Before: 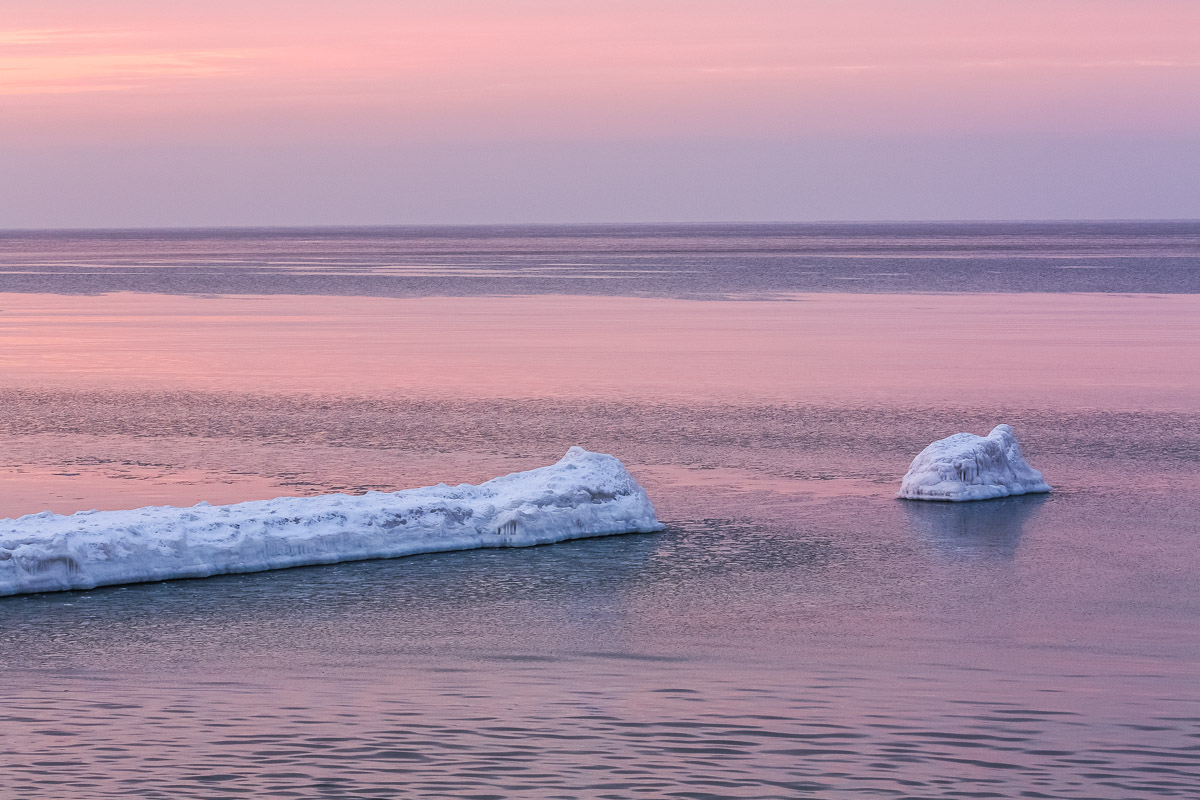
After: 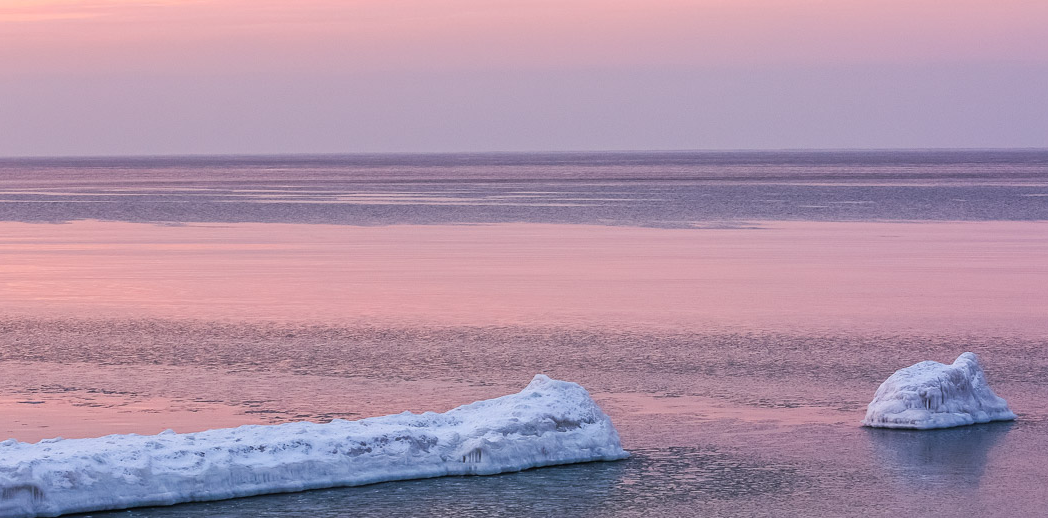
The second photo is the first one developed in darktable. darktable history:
crop: left 2.996%, top 9.008%, right 9.623%, bottom 26.203%
